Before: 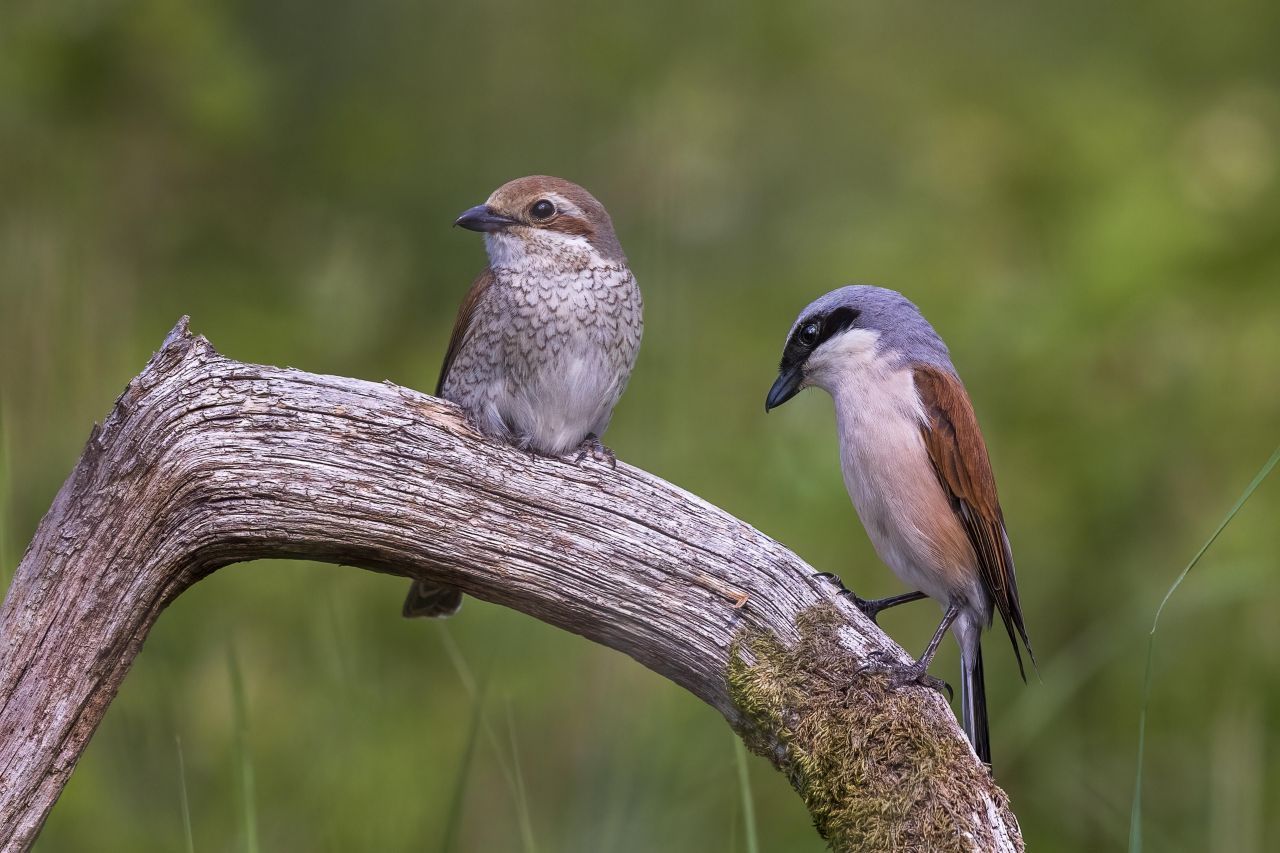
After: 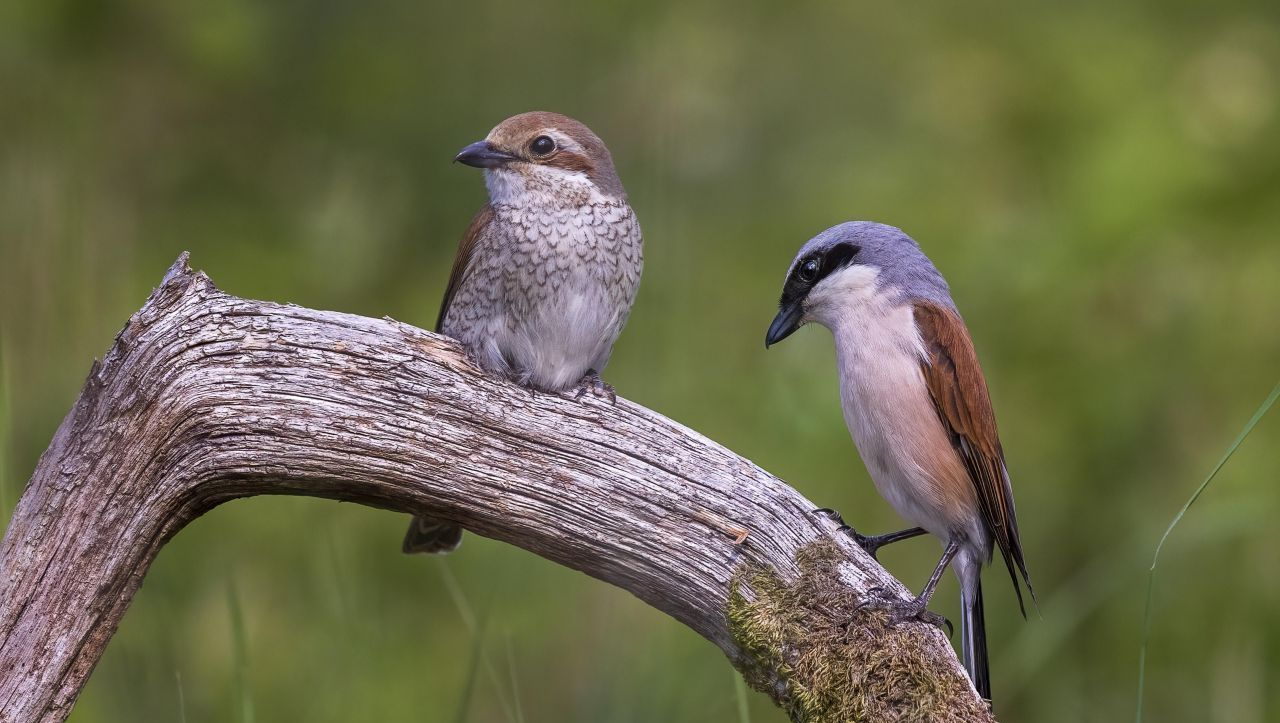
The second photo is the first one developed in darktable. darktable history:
crop: top 7.585%, bottom 7.588%
